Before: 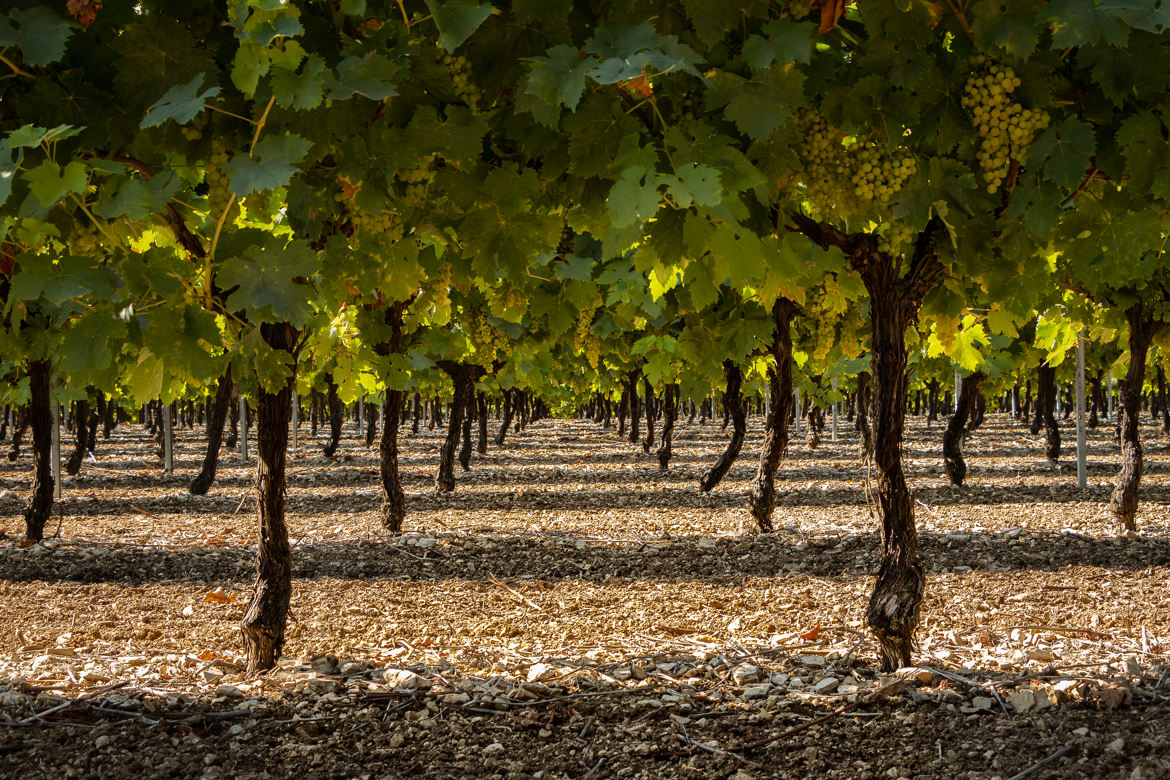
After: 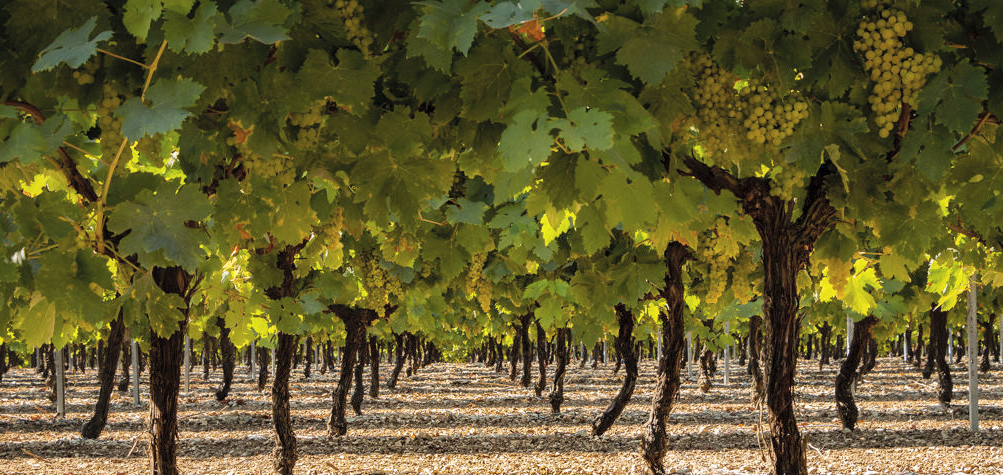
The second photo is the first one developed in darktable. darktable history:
crop and rotate: left 9.284%, top 7.25%, right 4.982%, bottom 31.725%
contrast brightness saturation: brightness 0.145
